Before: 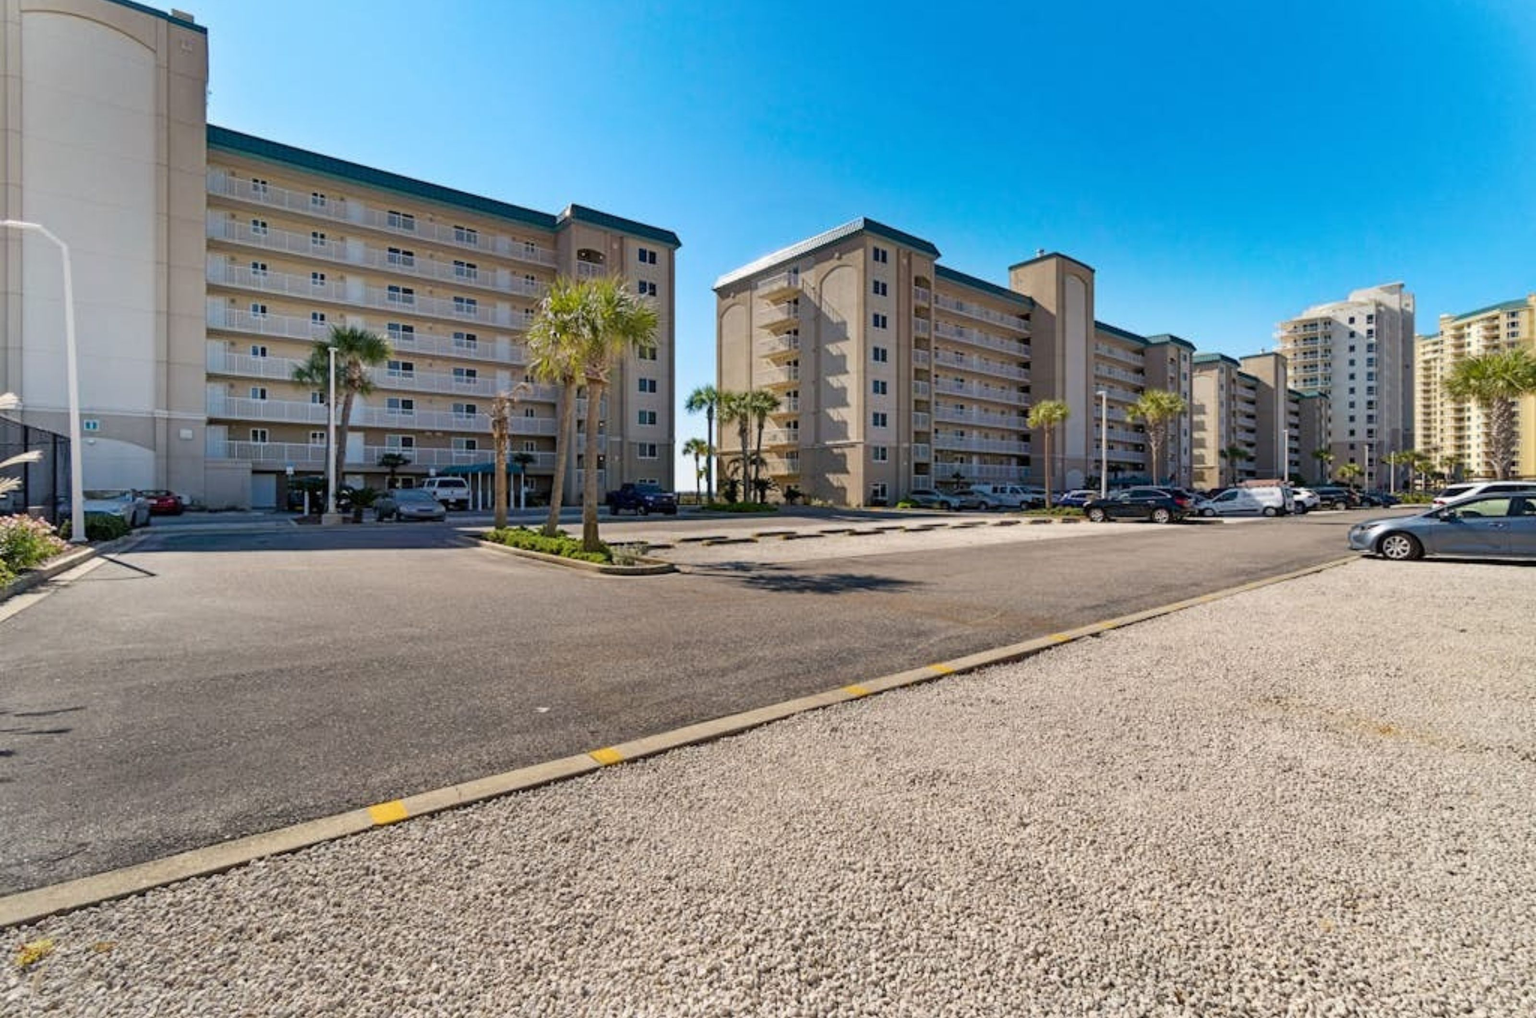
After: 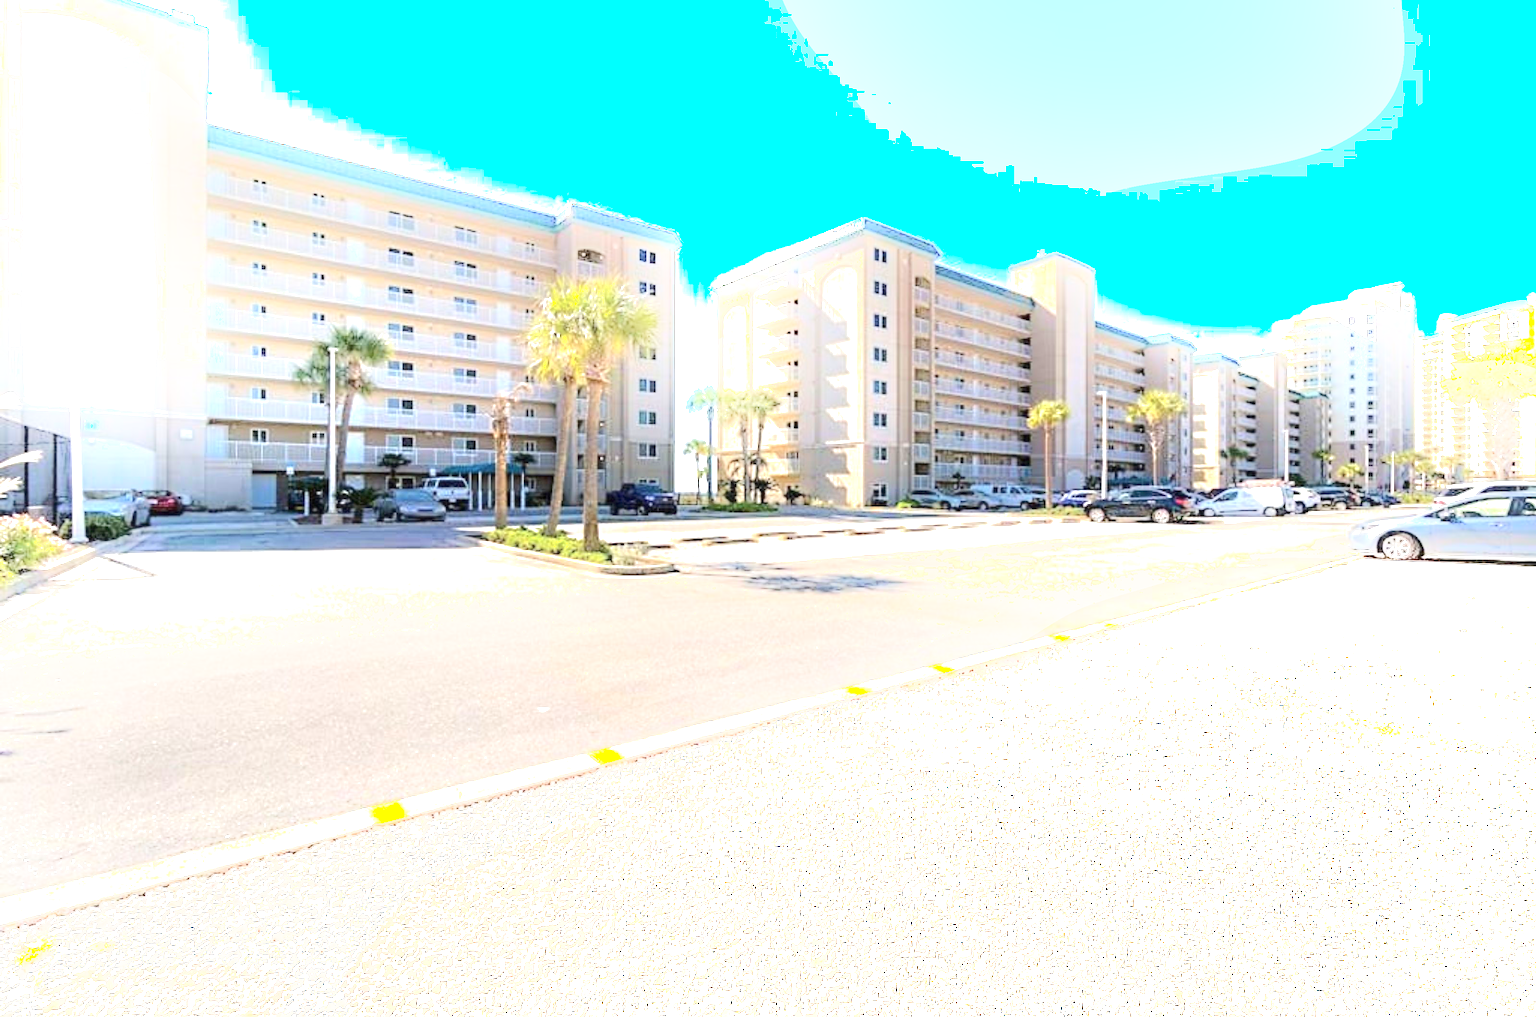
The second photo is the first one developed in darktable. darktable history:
shadows and highlights: highlights 70.7, soften with gaussian
exposure: black level correction 0, exposure 1.741 EV, compensate exposure bias true, compensate highlight preservation false
